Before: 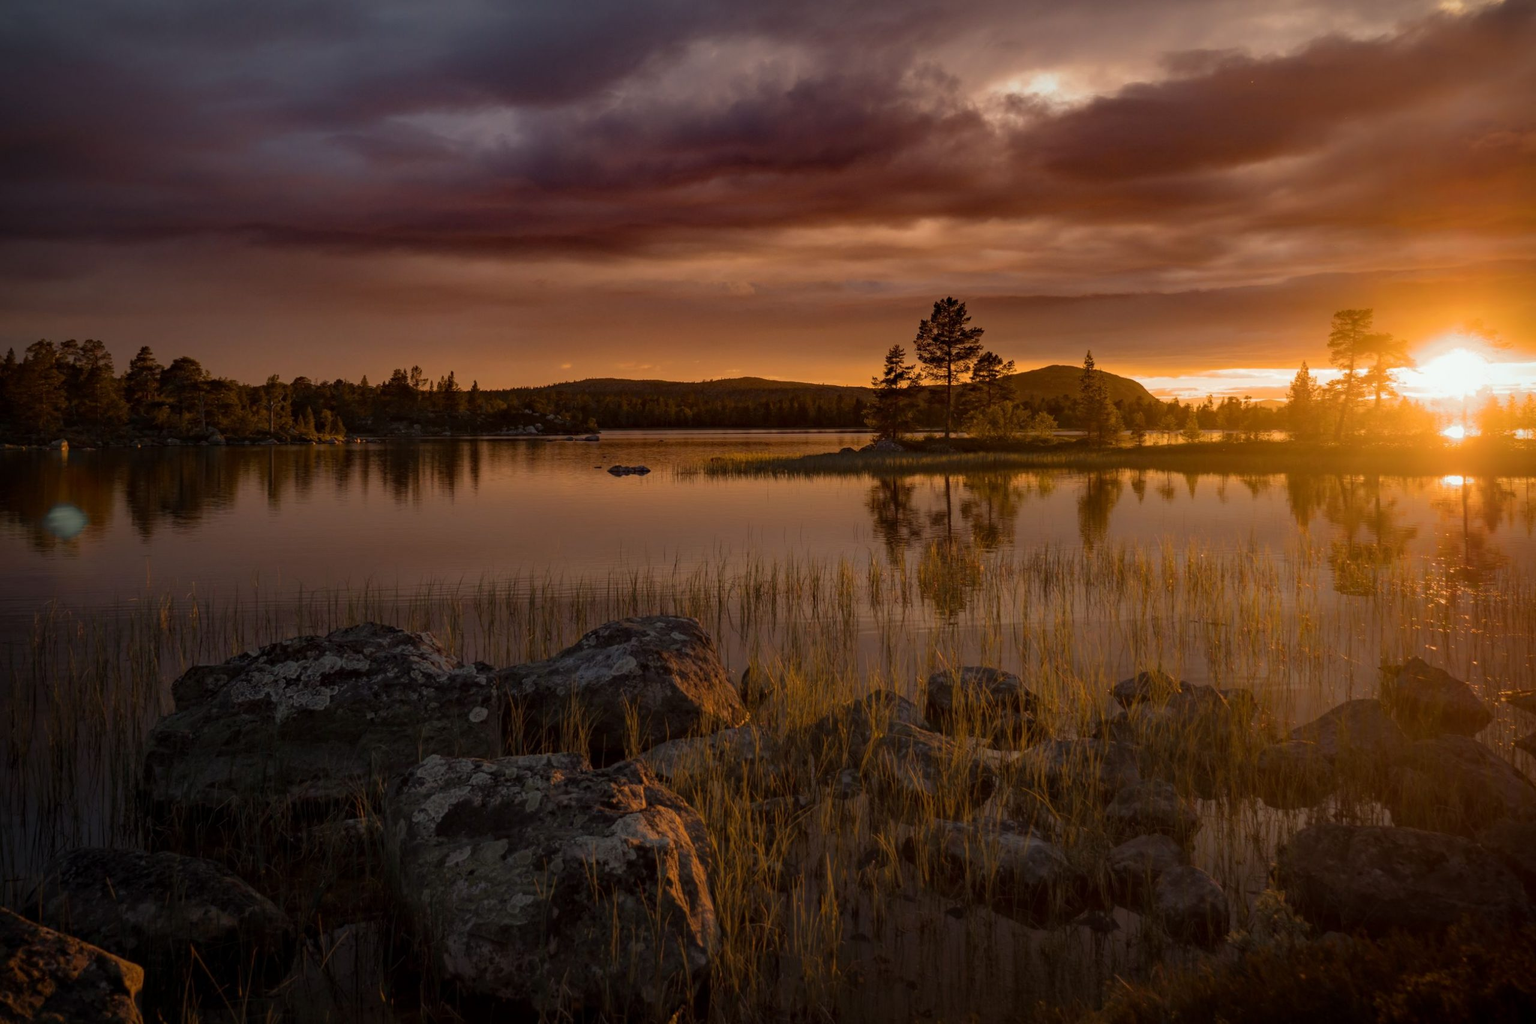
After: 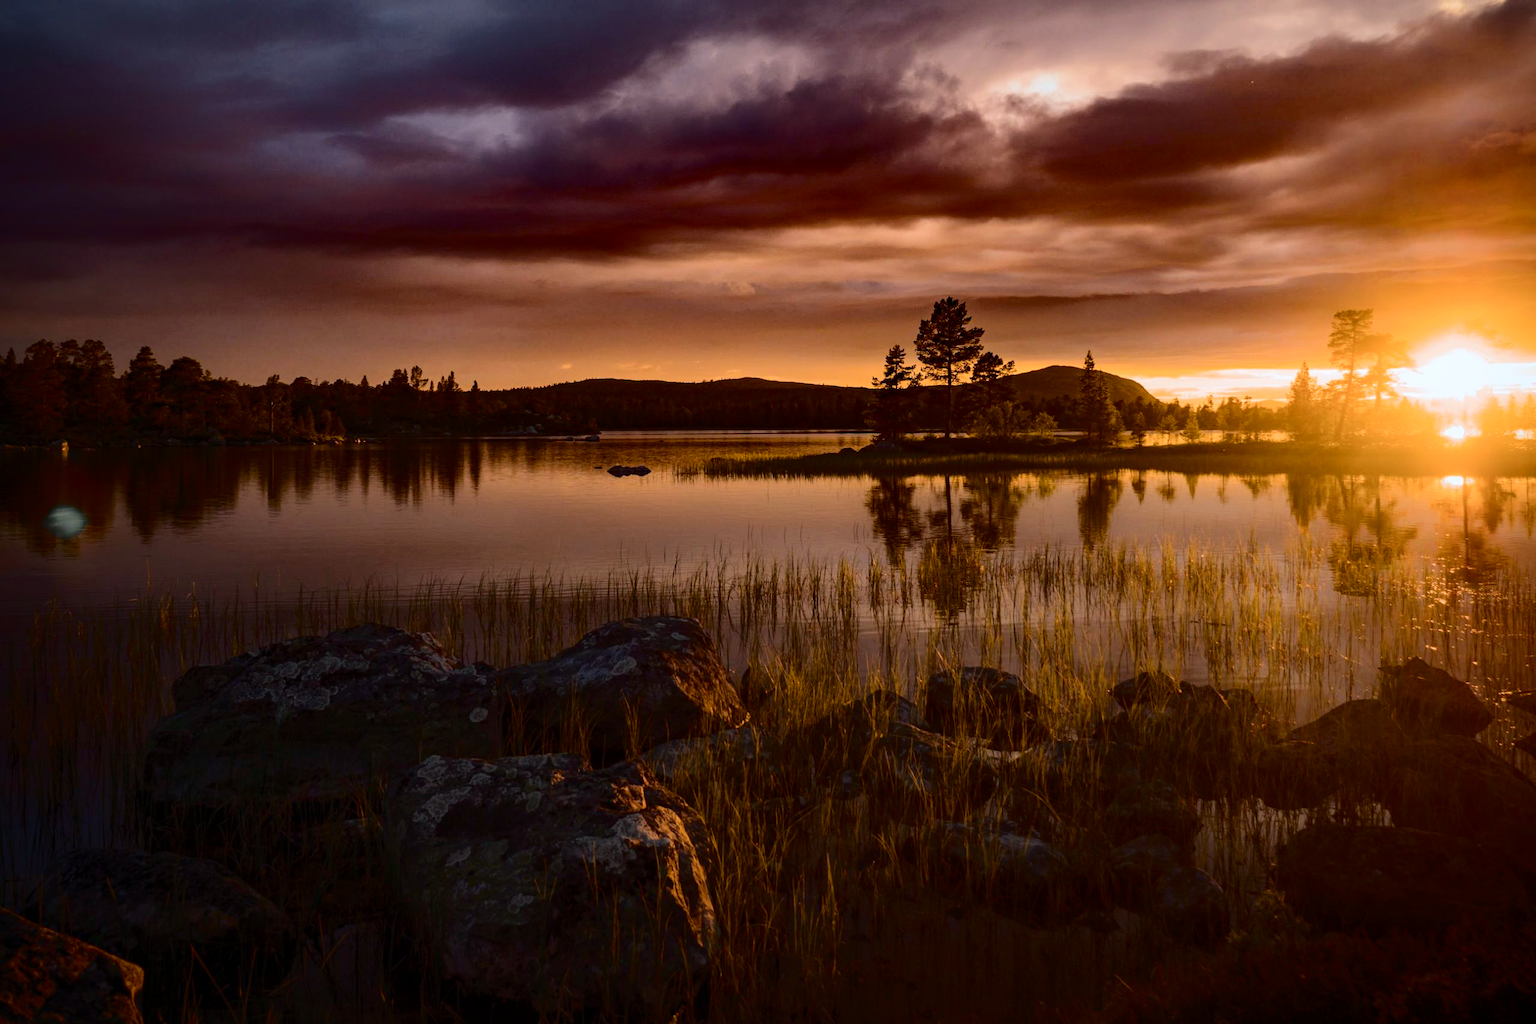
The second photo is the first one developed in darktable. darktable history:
color calibration: illuminant as shot in camera, x 0.358, y 0.373, temperature 4628.91 K
tone curve: curves: ch0 [(0, 0) (0.003, 0.003) (0.011, 0.009) (0.025, 0.018) (0.044, 0.027) (0.069, 0.034) (0.1, 0.043) (0.136, 0.056) (0.177, 0.084) (0.224, 0.138) (0.277, 0.203) (0.335, 0.329) (0.399, 0.451) (0.468, 0.572) (0.543, 0.671) (0.623, 0.754) (0.709, 0.821) (0.801, 0.88) (0.898, 0.938) (1, 1)], color space Lab, independent channels, preserve colors none
color balance rgb: perceptual saturation grading › global saturation 15.464%, perceptual saturation grading › highlights -19.025%, perceptual saturation grading › shadows 20.381%, global vibrance 20%
tone equalizer: edges refinement/feathering 500, mask exposure compensation -1.57 EV, preserve details no
